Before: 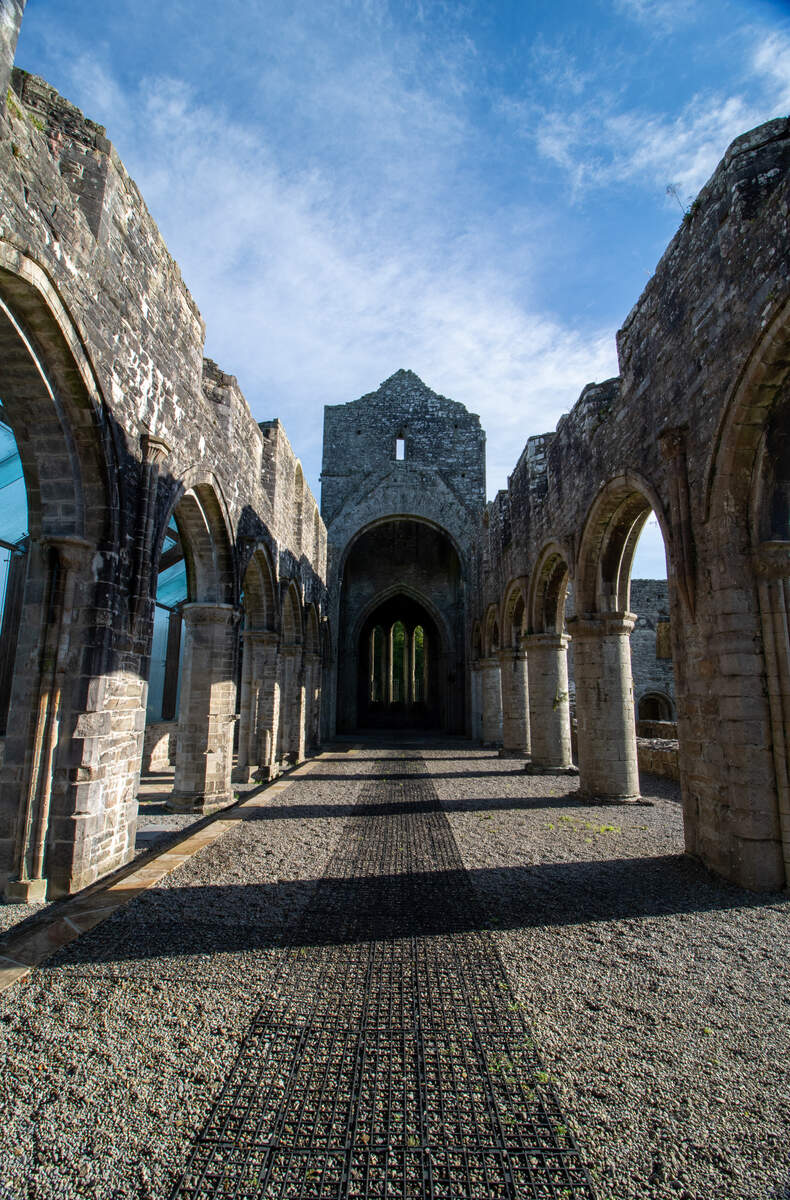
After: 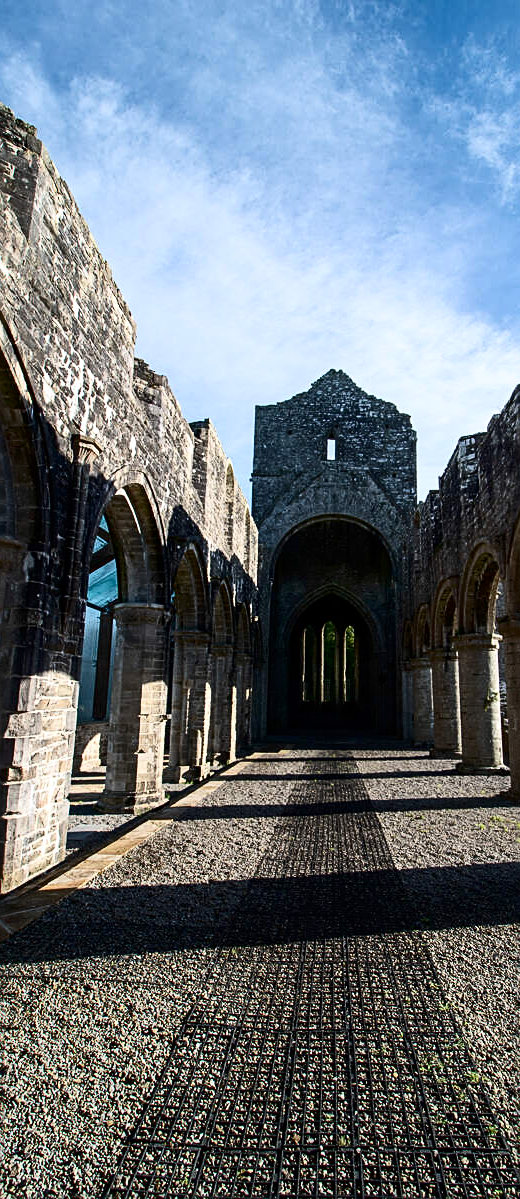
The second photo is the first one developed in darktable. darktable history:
sharpen: on, module defaults
contrast brightness saturation: contrast 0.292
crop and rotate: left 8.827%, right 25.287%
